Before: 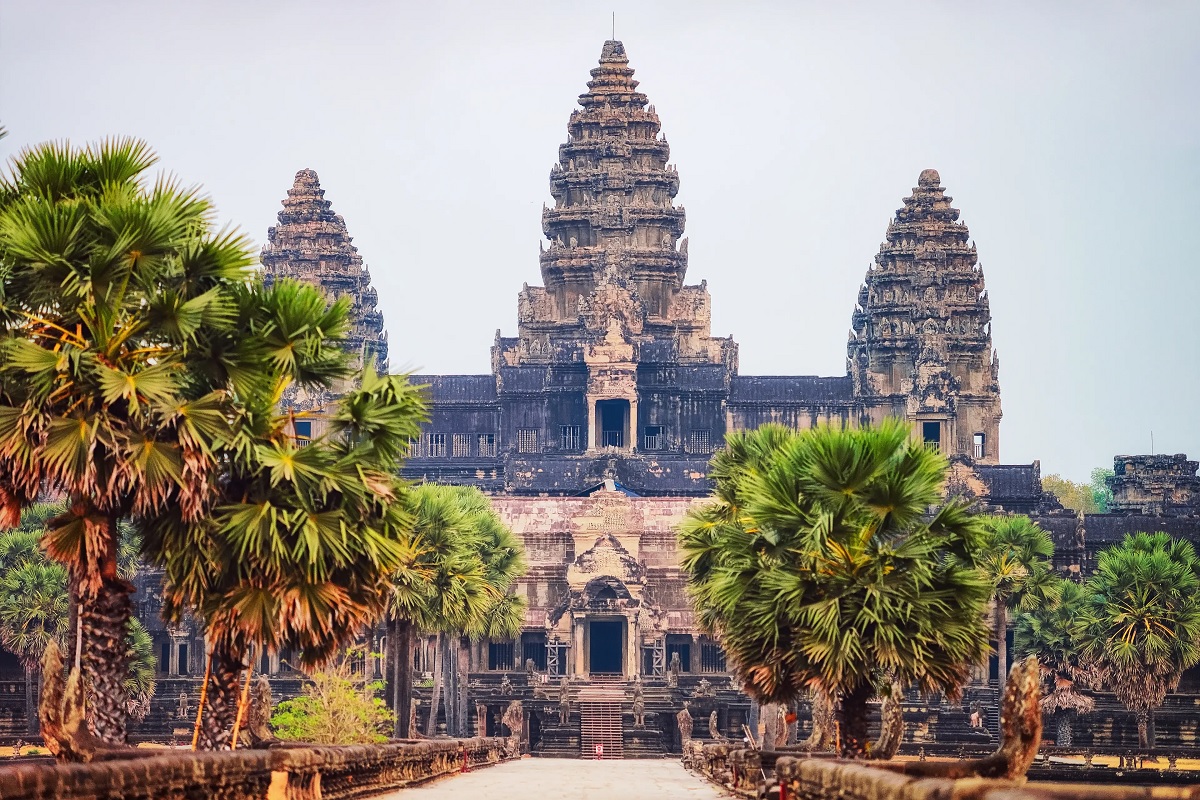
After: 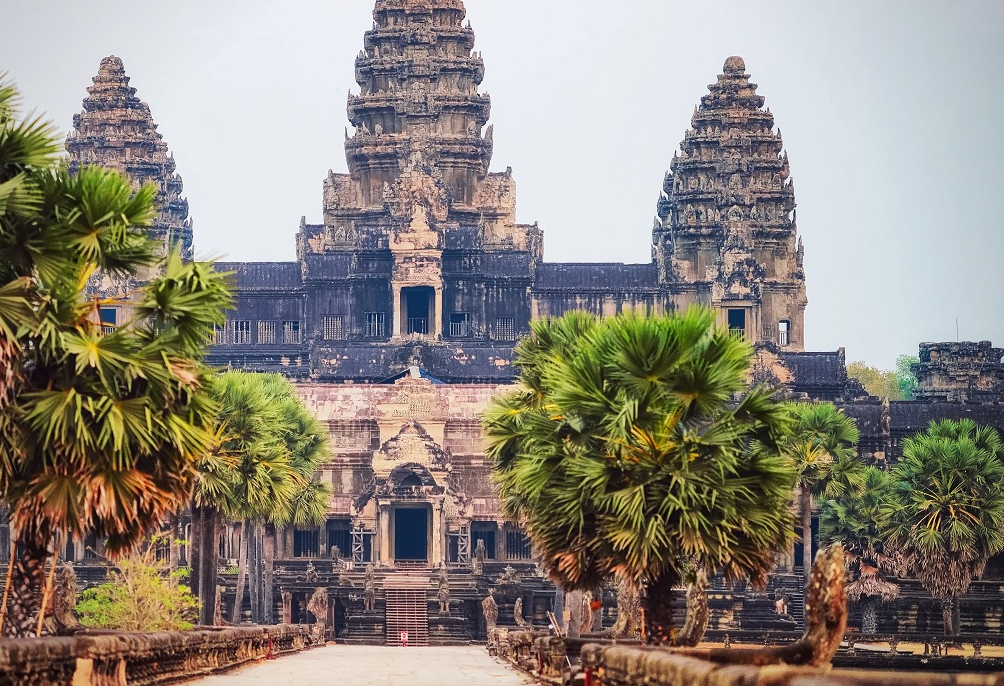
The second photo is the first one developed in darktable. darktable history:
sharpen: radius 2.883, amount 0.868, threshold 47.523
crop: left 16.315%, top 14.246%
vignetting: fall-off radius 81.94%
